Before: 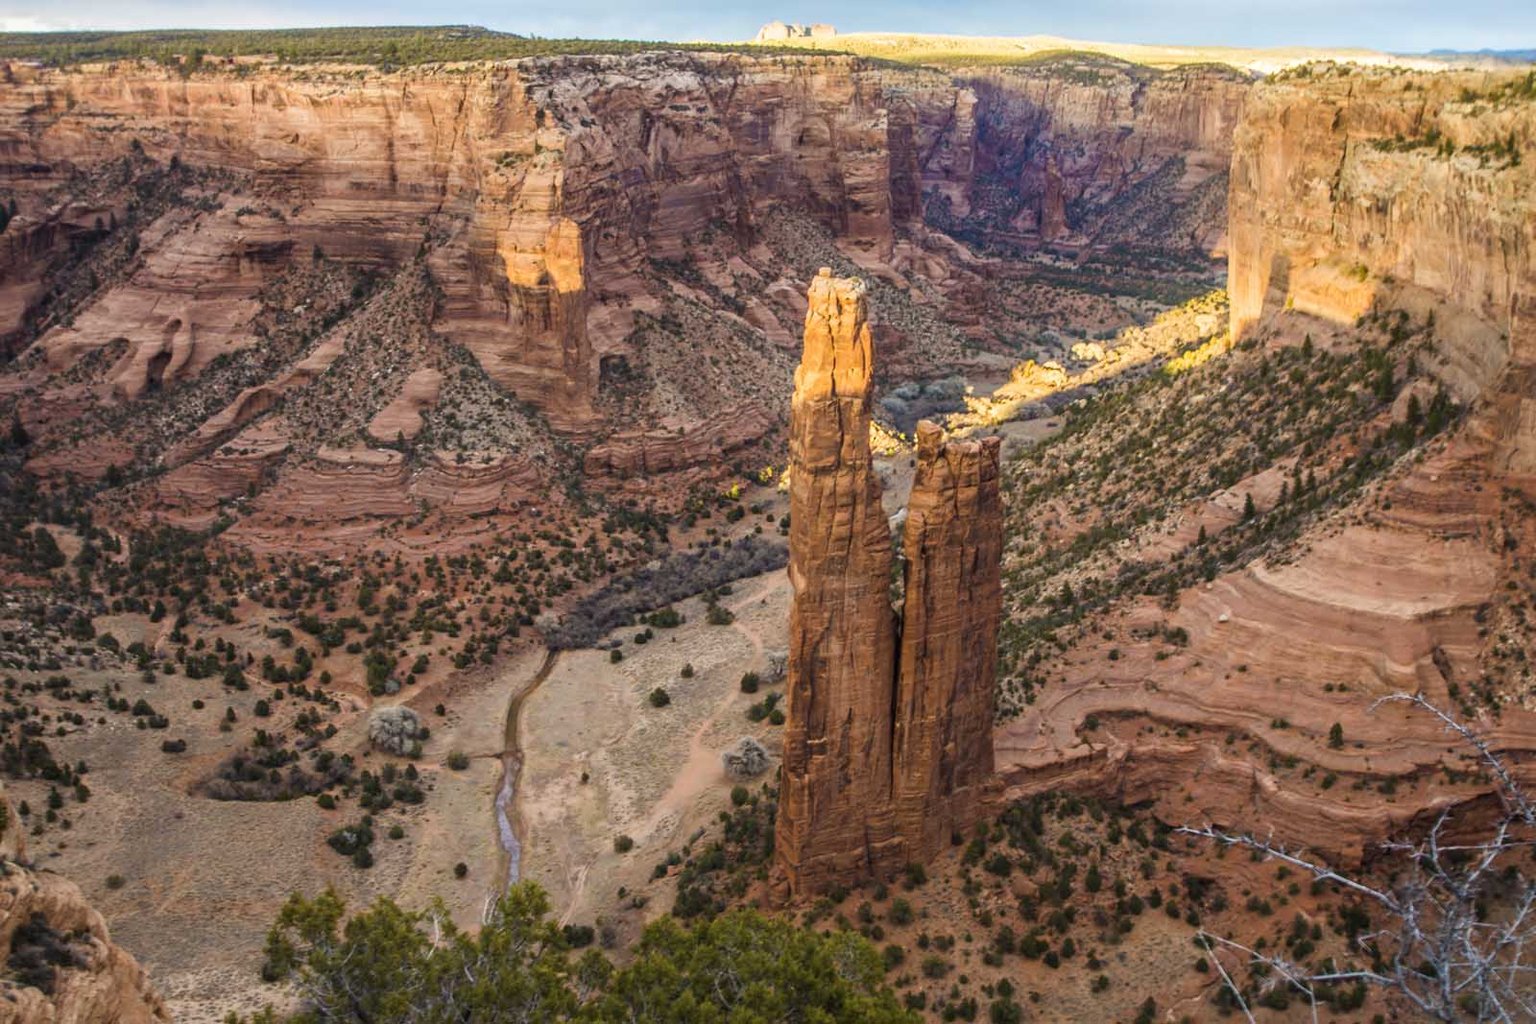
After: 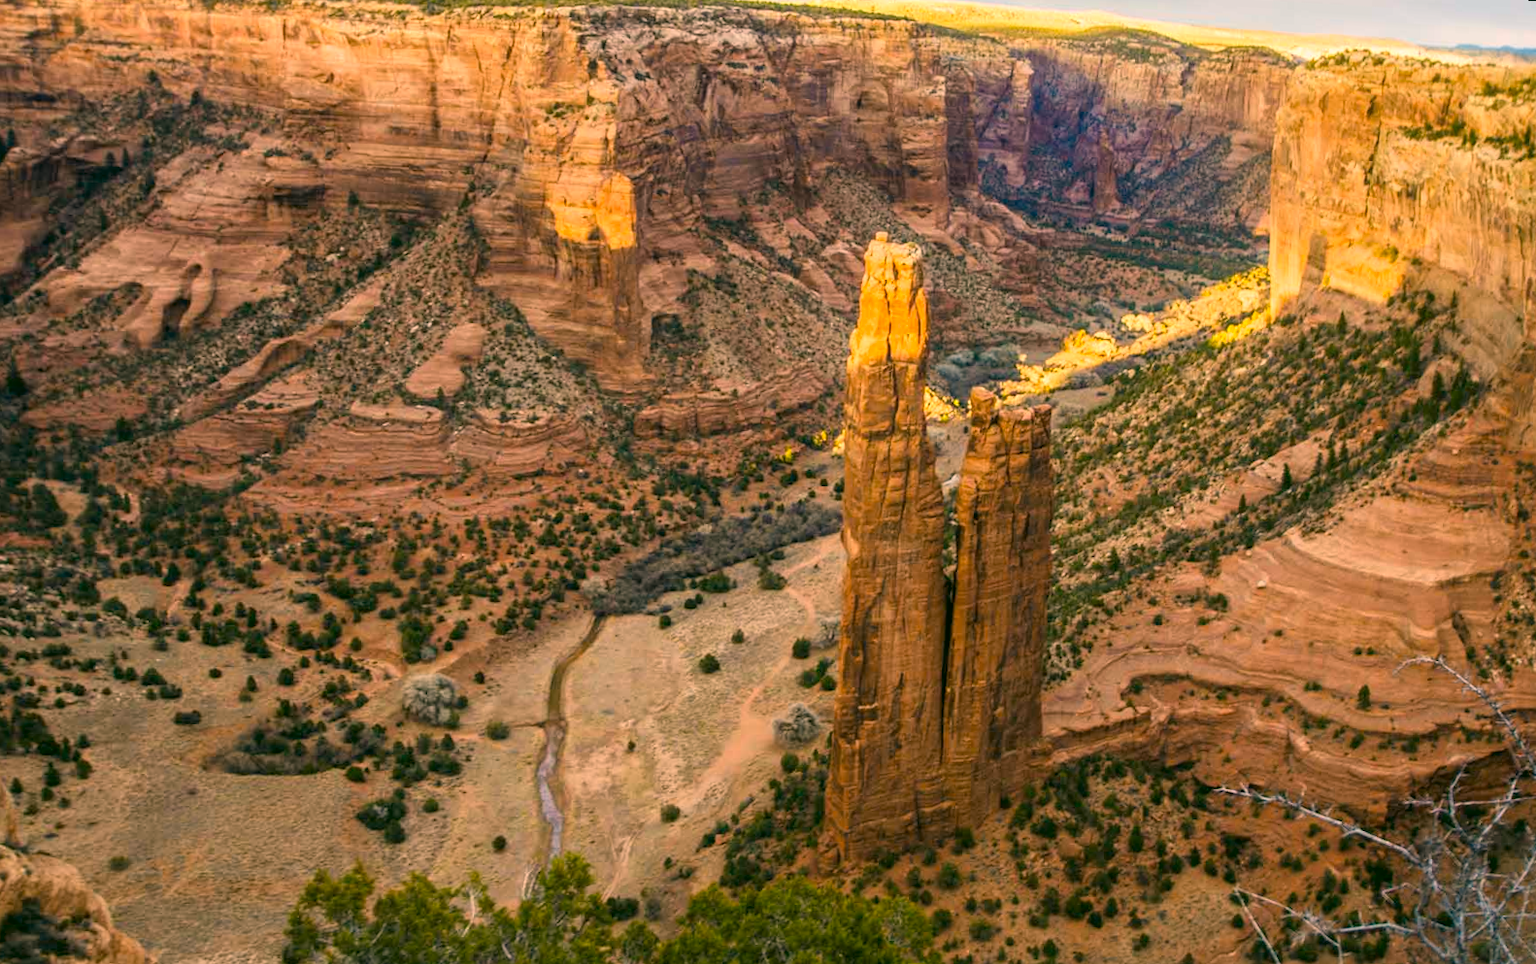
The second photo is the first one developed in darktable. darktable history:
color balance rgb: global vibrance 10%
rotate and perspective: rotation 0.679°, lens shift (horizontal) 0.136, crop left 0.009, crop right 0.991, crop top 0.078, crop bottom 0.95
color correction: highlights a* 5.3, highlights b* 24.26, shadows a* -15.58, shadows b* 4.02
white balance: red 1.05, blue 1.072
